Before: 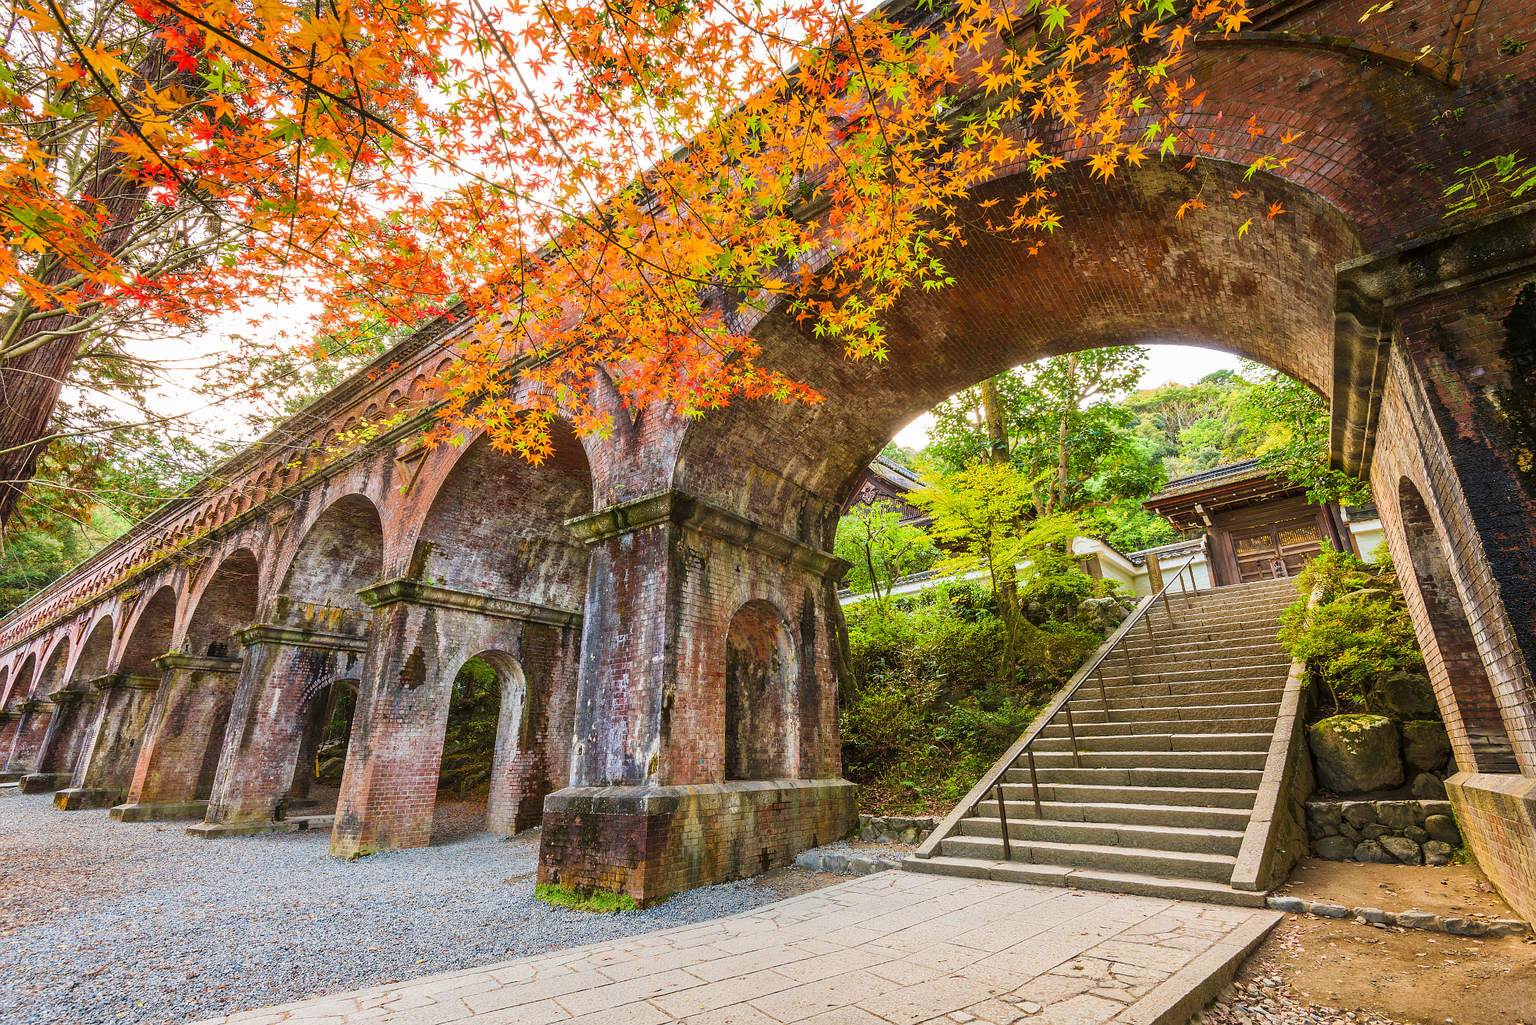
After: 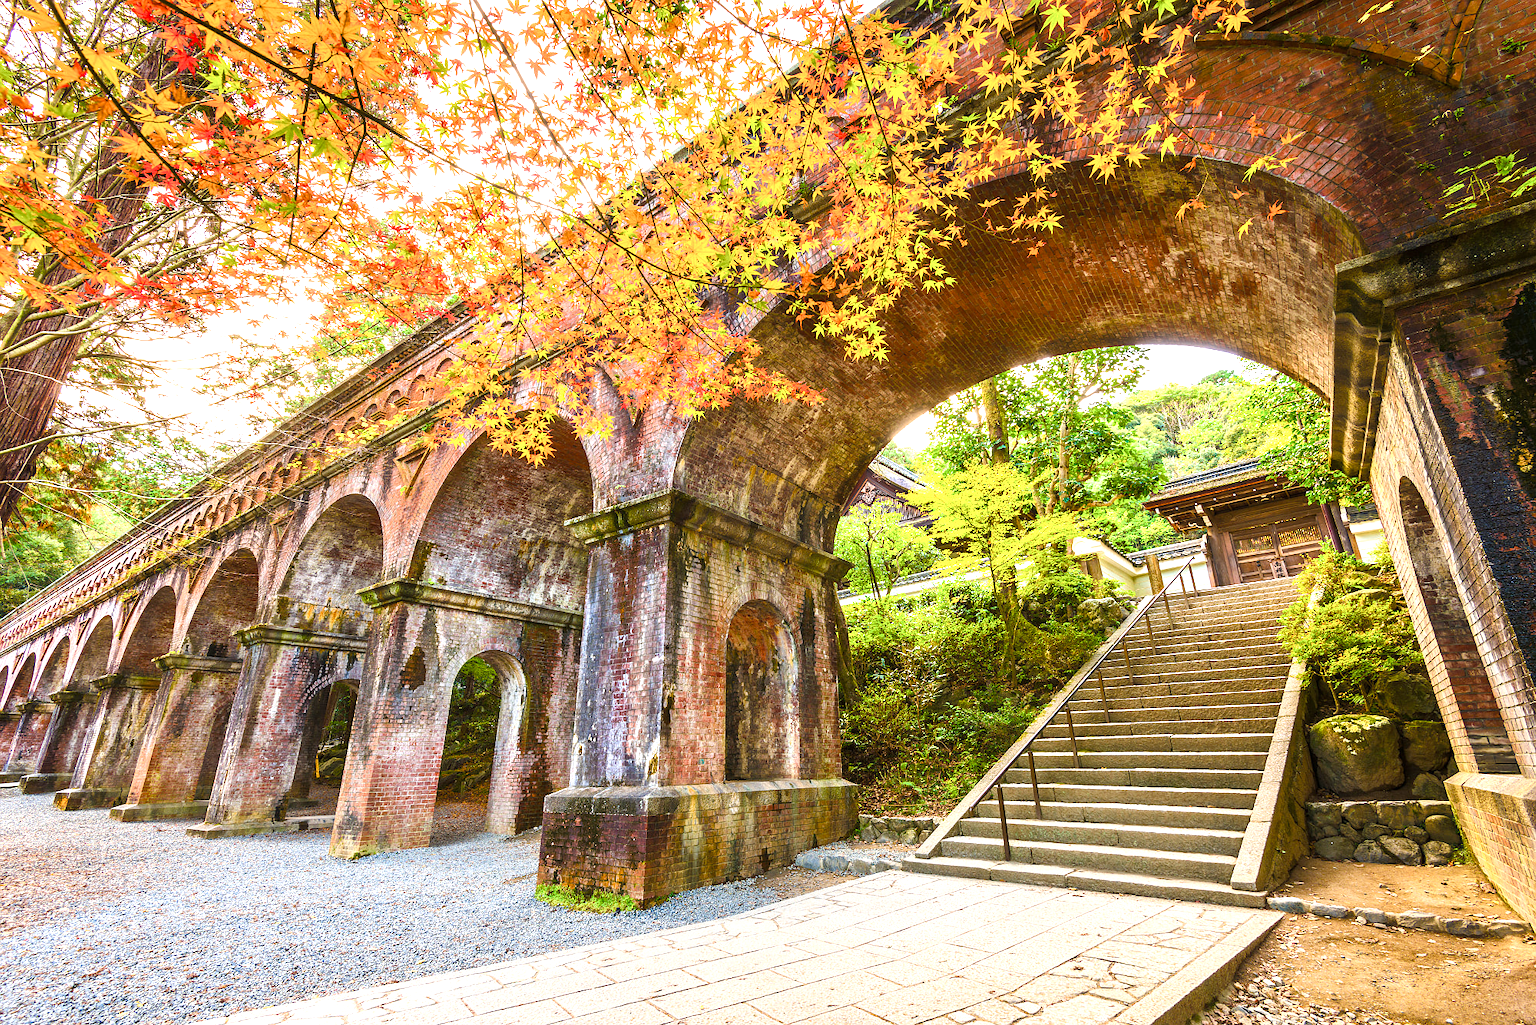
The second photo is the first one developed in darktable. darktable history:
exposure: exposure 0.566 EV, compensate highlight preservation false
color balance rgb: linear chroma grading › shadows 32%, linear chroma grading › global chroma -2%, linear chroma grading › mid-tones 4%, perceptual saturation grading › global saturation -2%, perceptual saturation grading › highlights -8%, perceptual saturation grading › mid-tones 8%, perceptual saturation grading › shadows 4%, perceptual brilliance grading › highlights 8%, perceptual brilliance grading › mid-tones 4%, perceptual brilliance grading › shadows 2%, global vibrance 16%, saturation formula JzAzBz (2021)
